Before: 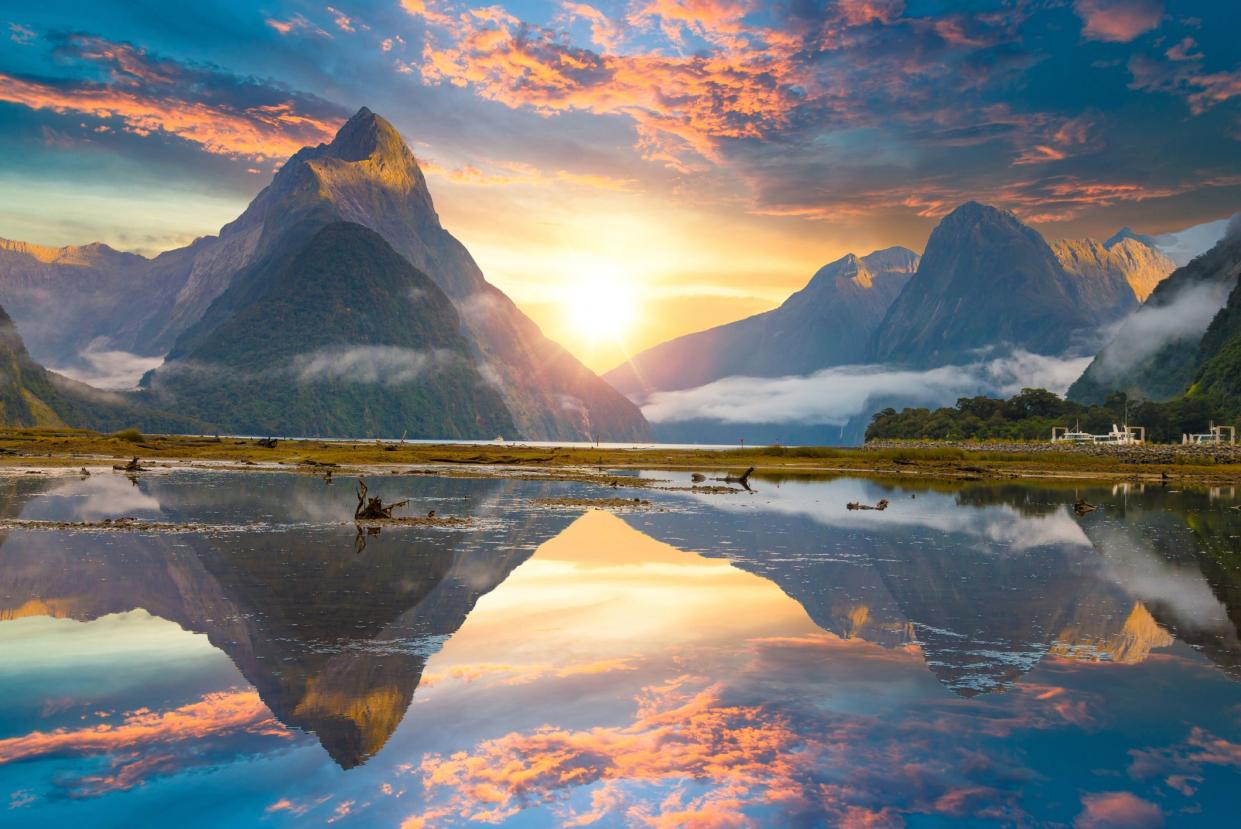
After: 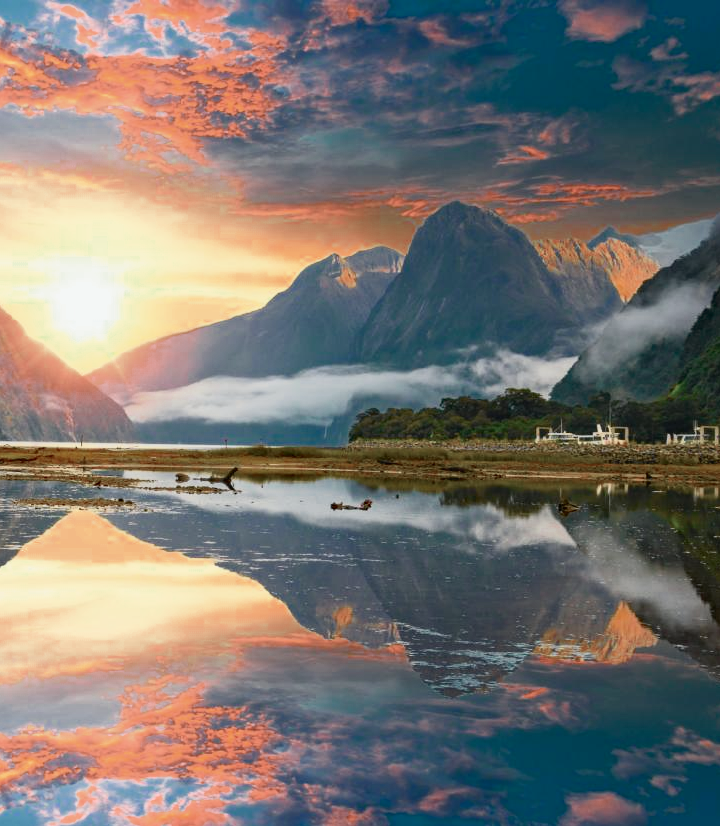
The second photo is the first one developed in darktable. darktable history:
crop: left 41.62%
tone curve: curves: ch0 [(0, 0.013) (0.104, 0.103) (0.258, 0.267) (0.448, 0.487) (0.709, 0.794) (0.895, 0.915) (0.994, 0.971)]; ch1 [(0, 0) (0.335, 0.298) (0.446, 0.413) (0.488, 0.484) (0.515, 0.508) (0.584, 0.623) (0.635, 0.661) (1, 1)]; ch2 [(0, 0) (0.314, 0.306) (0.436, 0.447) (0.502, 0.503) (0.538, 0.541) (0.568, 0.603) (0.641, 0.635) (0.717, 0.701) (1, 1)], color space Lab, independent channels, preserve colors none
haze removal: adaptive false
color zones: curves: ch0 [(0, 0.5) (0.125, 0.4) (0.25, 0.5) (0.375, 0.4) (0.5, 0.4) (0.625, 0.35) (0.75, 0.35) (0.875, 0.5)]; ch1 [(0, 0.35) (0.125, 0.45) (0.25, 0.35) (0.375, 0.35) (0.5, 0.35) (0.625, 0.35) (0.75, 0.45) (0.875, 0.35)]; ch2 [(0, 0.6) (0.125, 0.5) (0.25, 0.5) (0.375, 0.6) (0.5, 0.6) (0.625, 0.5) (0.75, 0.5) (0.875, 0.5)]
